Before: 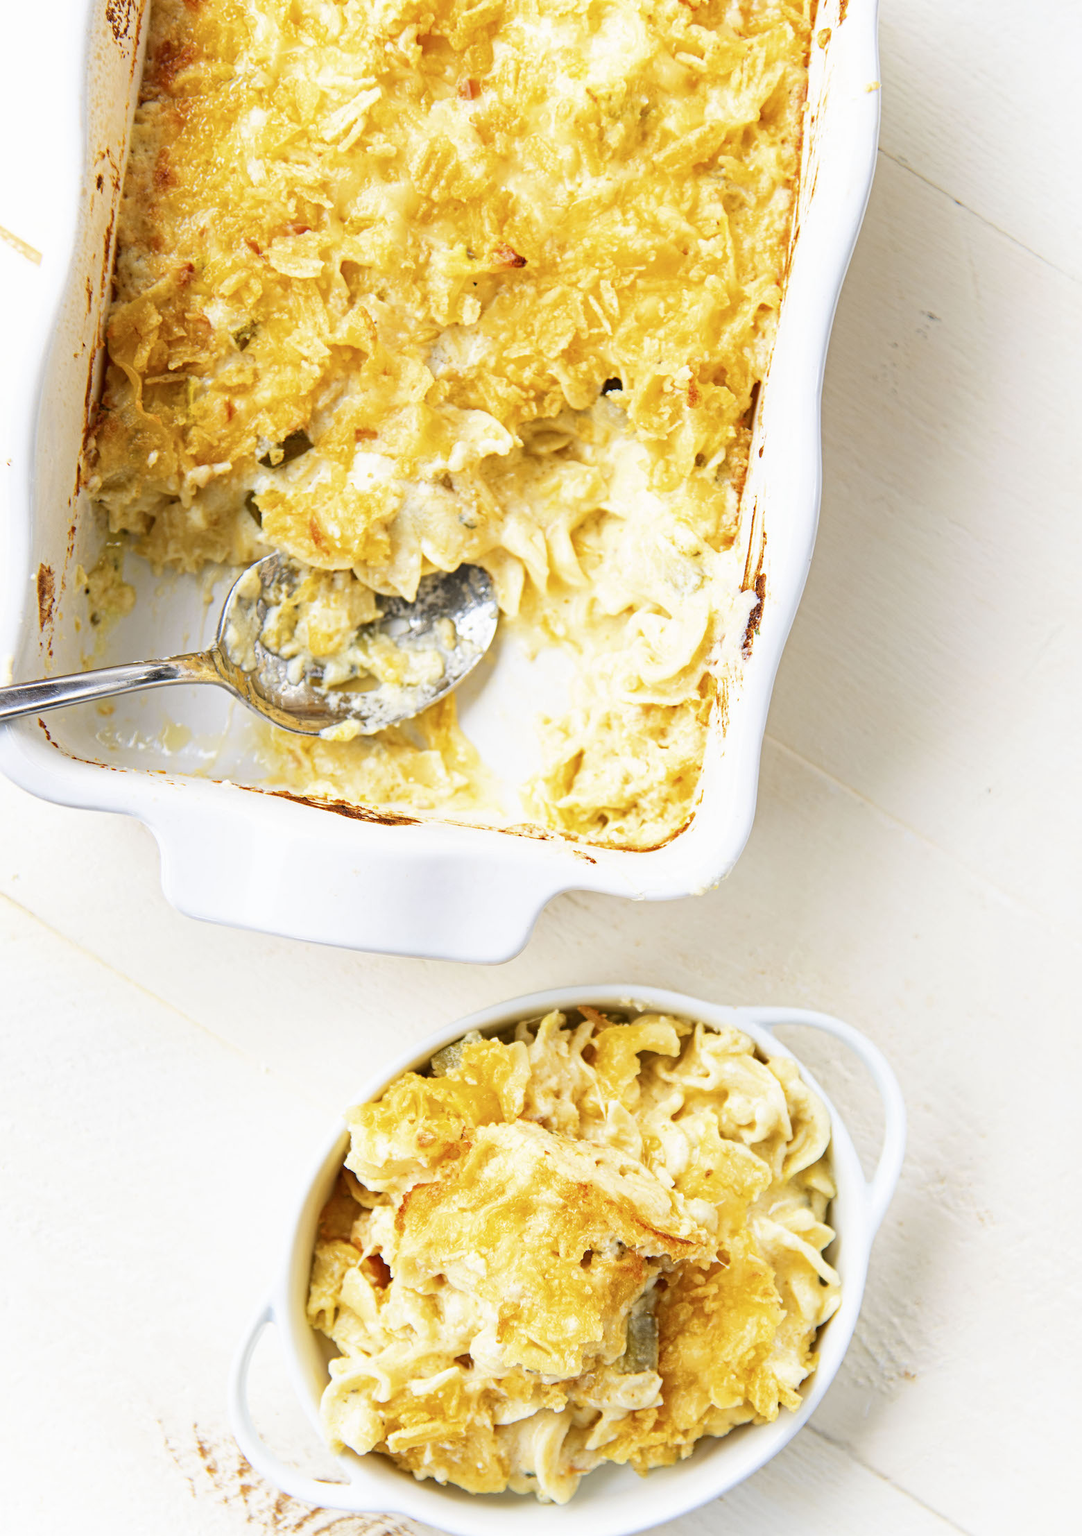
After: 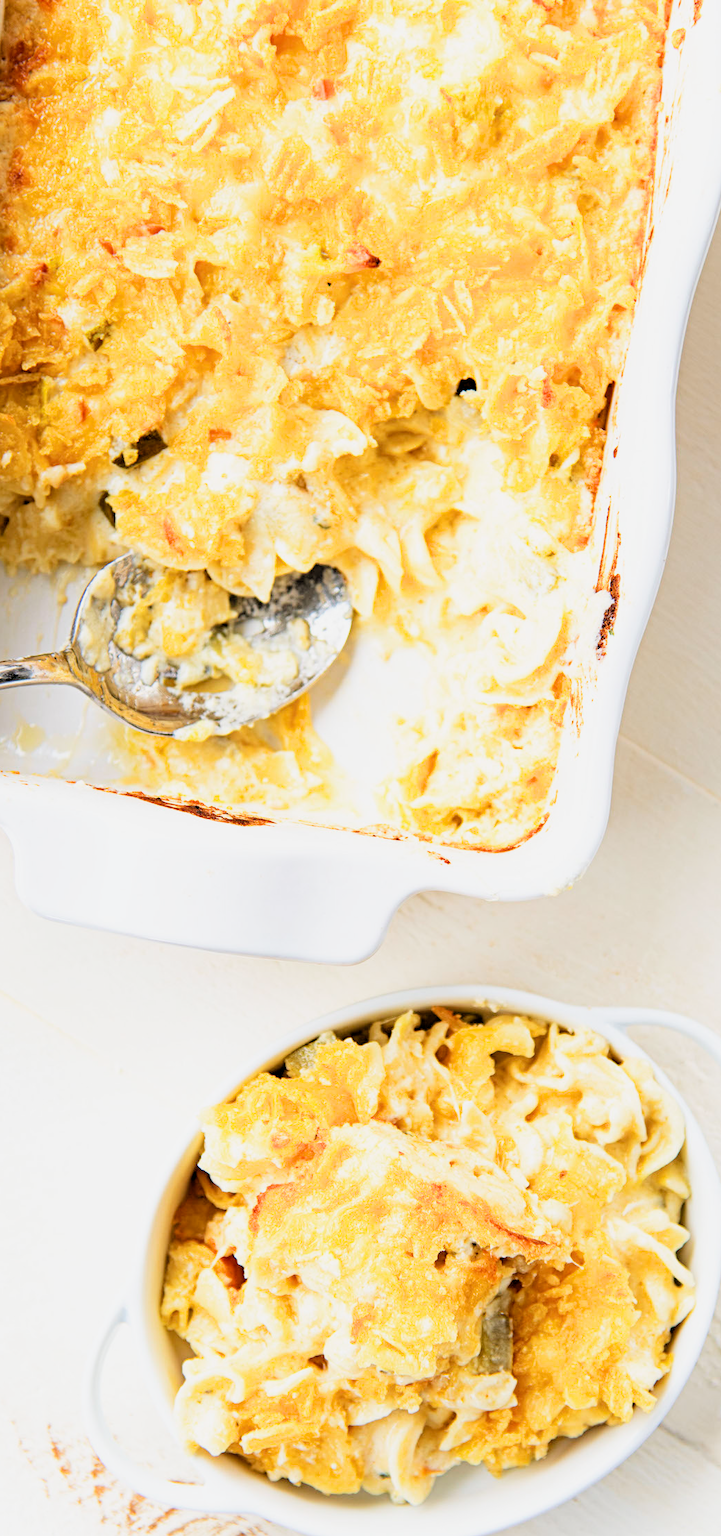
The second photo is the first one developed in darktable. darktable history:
rgb levels: levels [[0.013, 0.434, 0.89], [0, 0.5, 1], [0, 0.5, 1]]
crop and rotate: left 13.537%, right 19.796%
filmic rgb: black relative exposure -5 EV, white relative exposure 3.2 EV, hardness 3.42, contrast 1.2, highlights saturation mix -50%
